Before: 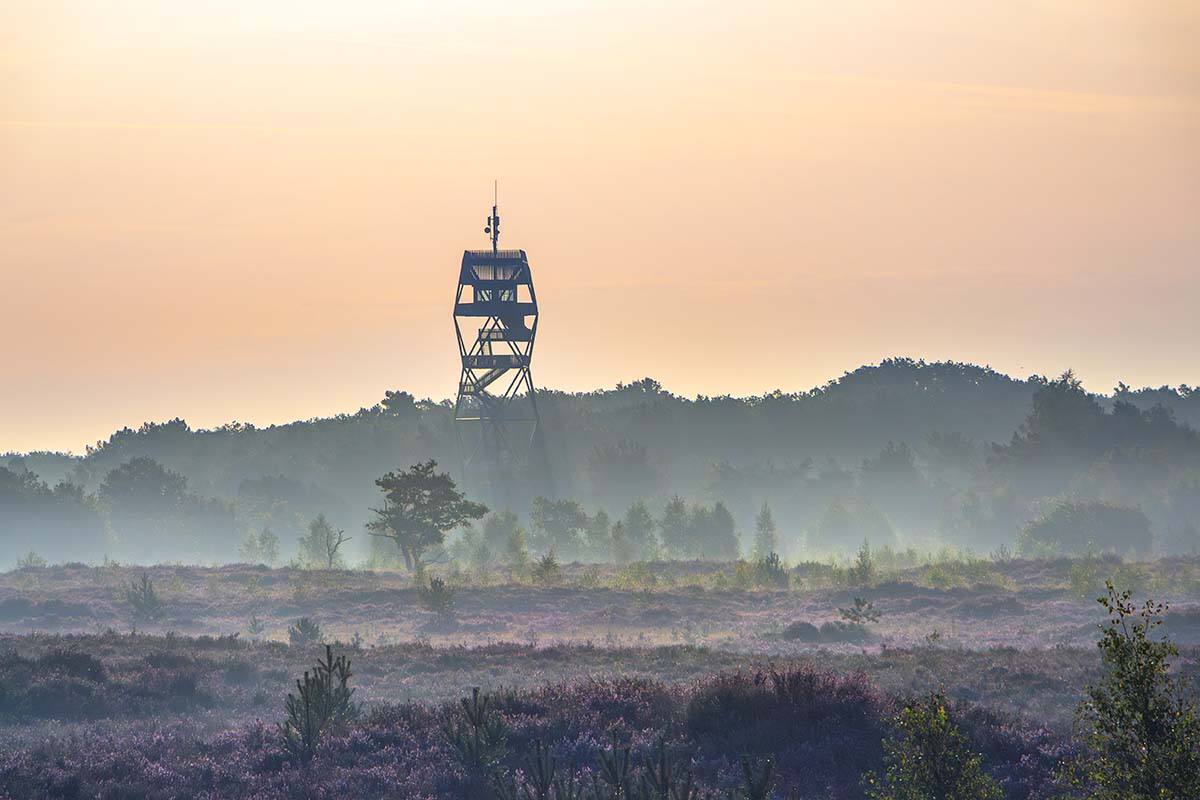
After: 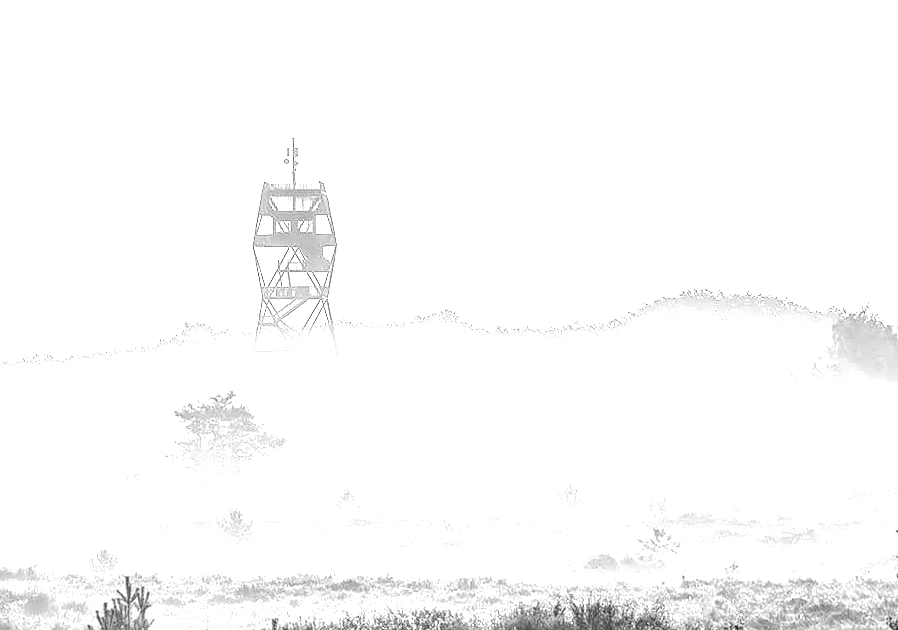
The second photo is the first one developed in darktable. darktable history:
exposure: black level correction 0.001, exposure 2 EV, compensate highlight preservation false
tone equalizer: -8 EV -0.75 EV, -7 EV -0.7 EV, -6 EV -0.6 EV, -5 EV -0.4 EV, -3 EV 0.4 EV, -2 EV 0.6 EV, -1 EV 0.7 EV, +0 EV 0.75 EV, edges refinement/feathering 500, mask exposure compensation -1.57 EV, preserve details no
crop: left 16.768%, top 8.653%, right 8.362%, bottom 12.485%
local contrast: highlights 61%, detail 143%, midtone range 0.428
color balance rgb: linear chroma grading › global chroma 15%, perceptual saturation grading › global saturation 30%
monochrome: a 32, b 64, size 2.3
levels: levels [0, 0.478, 1]
